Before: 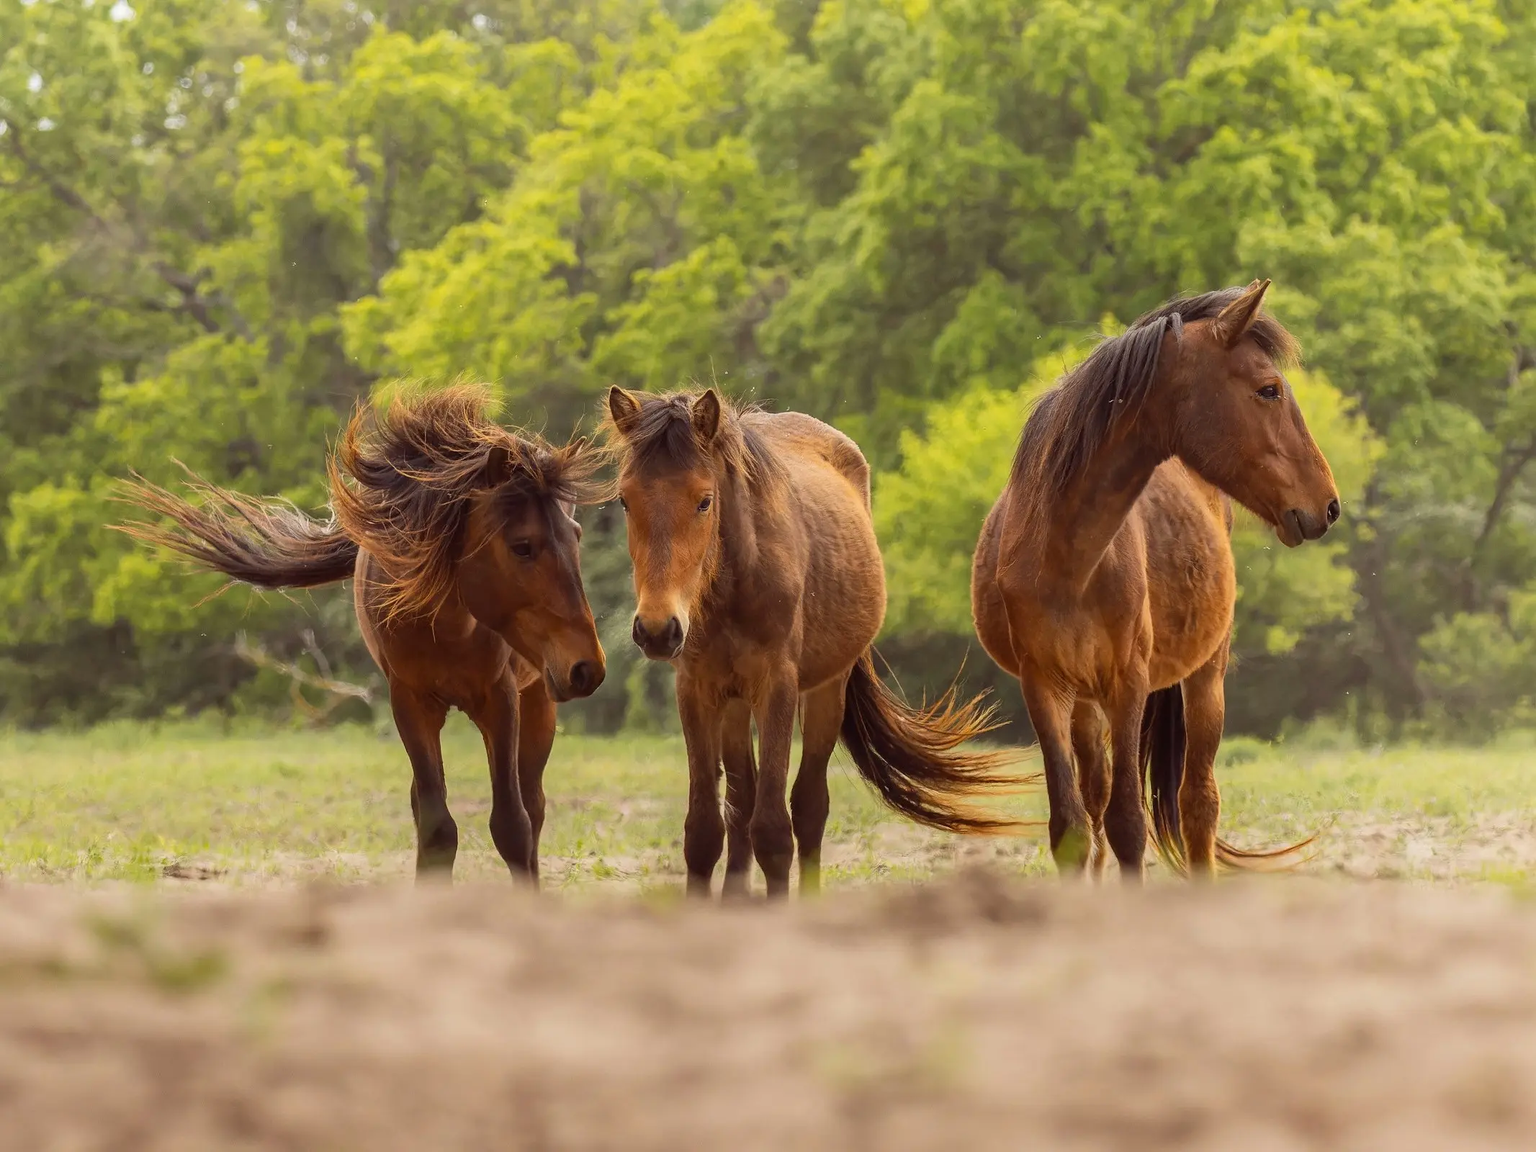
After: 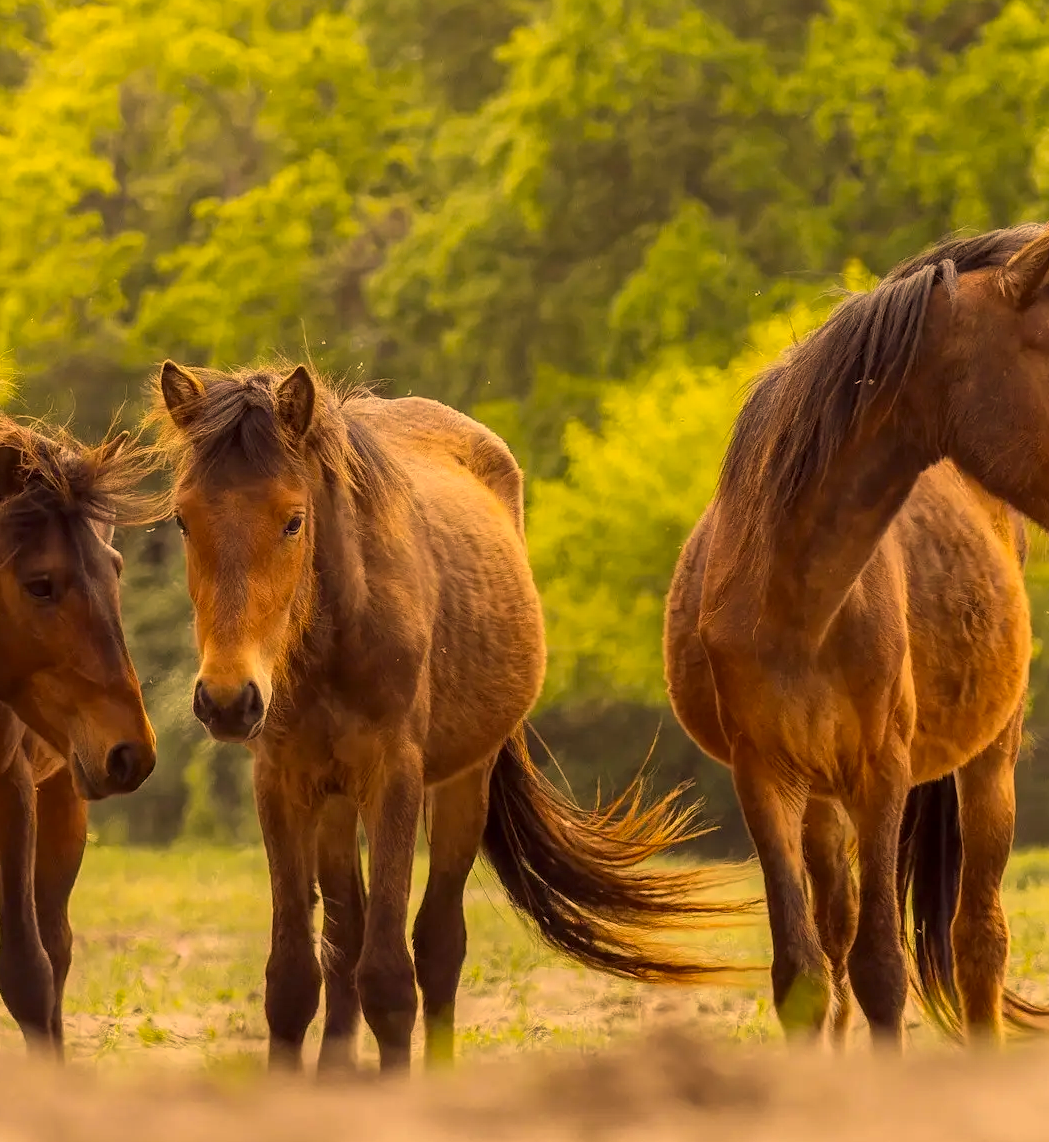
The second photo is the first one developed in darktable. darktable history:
crop: left 32.146%, top 10.996%, right 18.638%, bottom 17.583%
local contrast: highlights 107%, shadows 101%, detail 119%, midtone range 0.2
color correction: highlights a* 14.96, highlights b* 31.99
